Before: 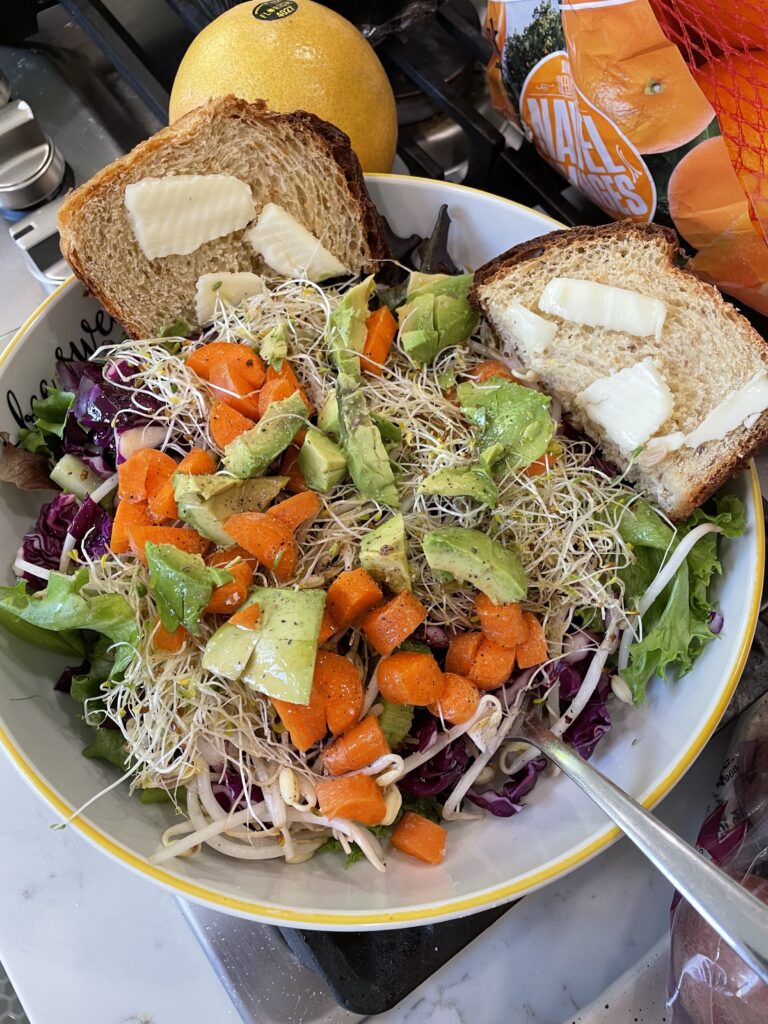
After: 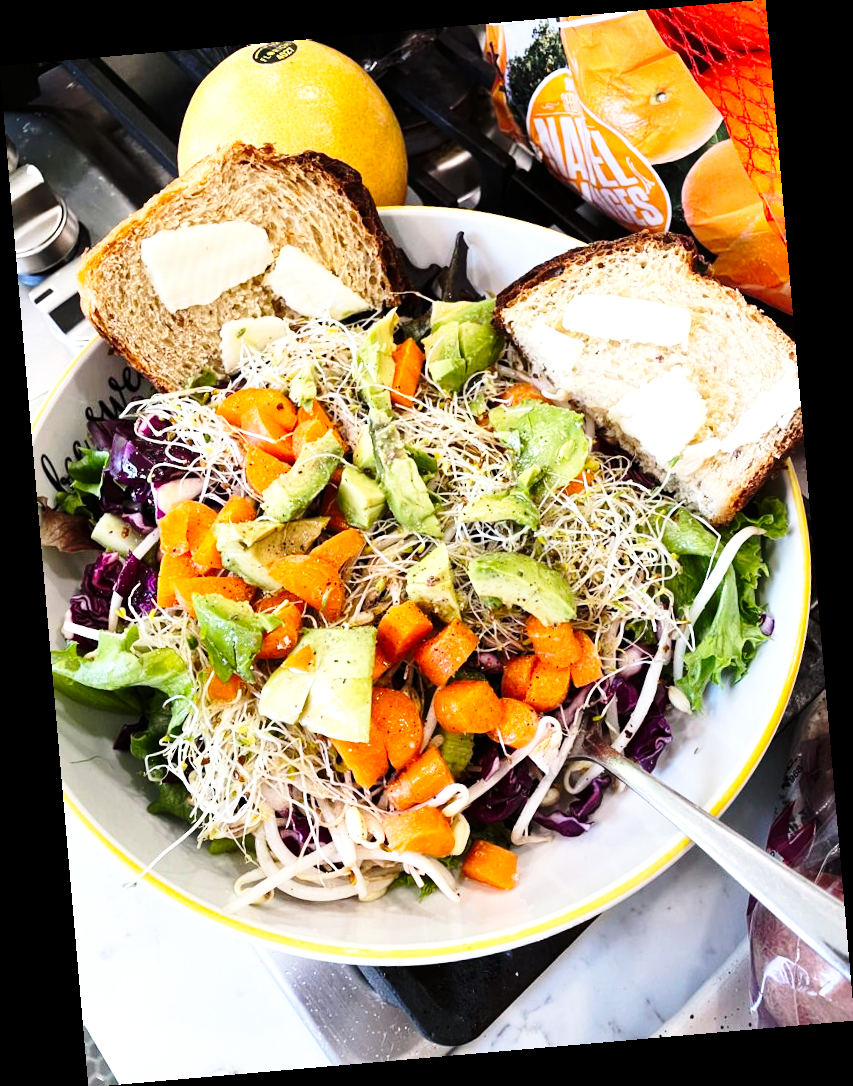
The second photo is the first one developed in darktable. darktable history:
tone equalizer: -8 EV -0.75 EV, -7 EV -0.7 EV, -6 EV -0.6 EV, -5 EV -0.4 EV, -3 EV 0.4 EV, -2 EV 0.6 EV, -1 EV 0.7 EV, +0 EV 0.75 EV, edges refinement/feathering 500, mask exposure compensation -1.57 EV, preserve details no
base curve: curves: ch0 [(0, 0) (0.028, 0.03) (0.121, 0.232) (0.46, 0.748) (0.859, 0.968) (1, 1)], preserve colors none
rotate and perspective: rotation -4.98°, automatic cropping off
